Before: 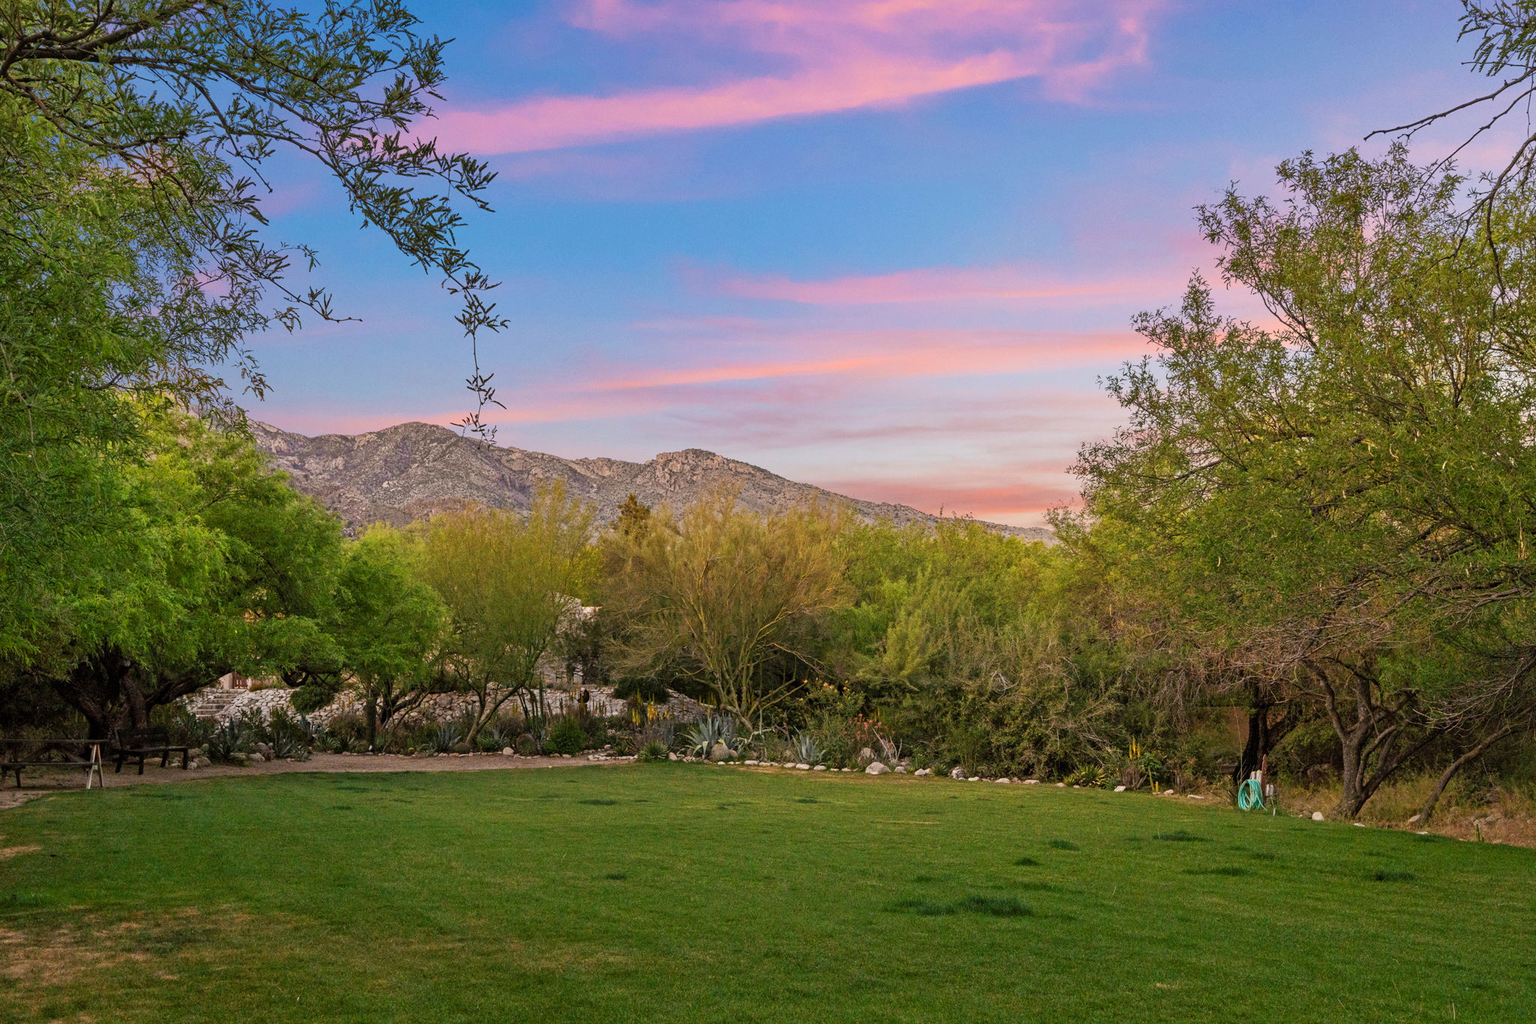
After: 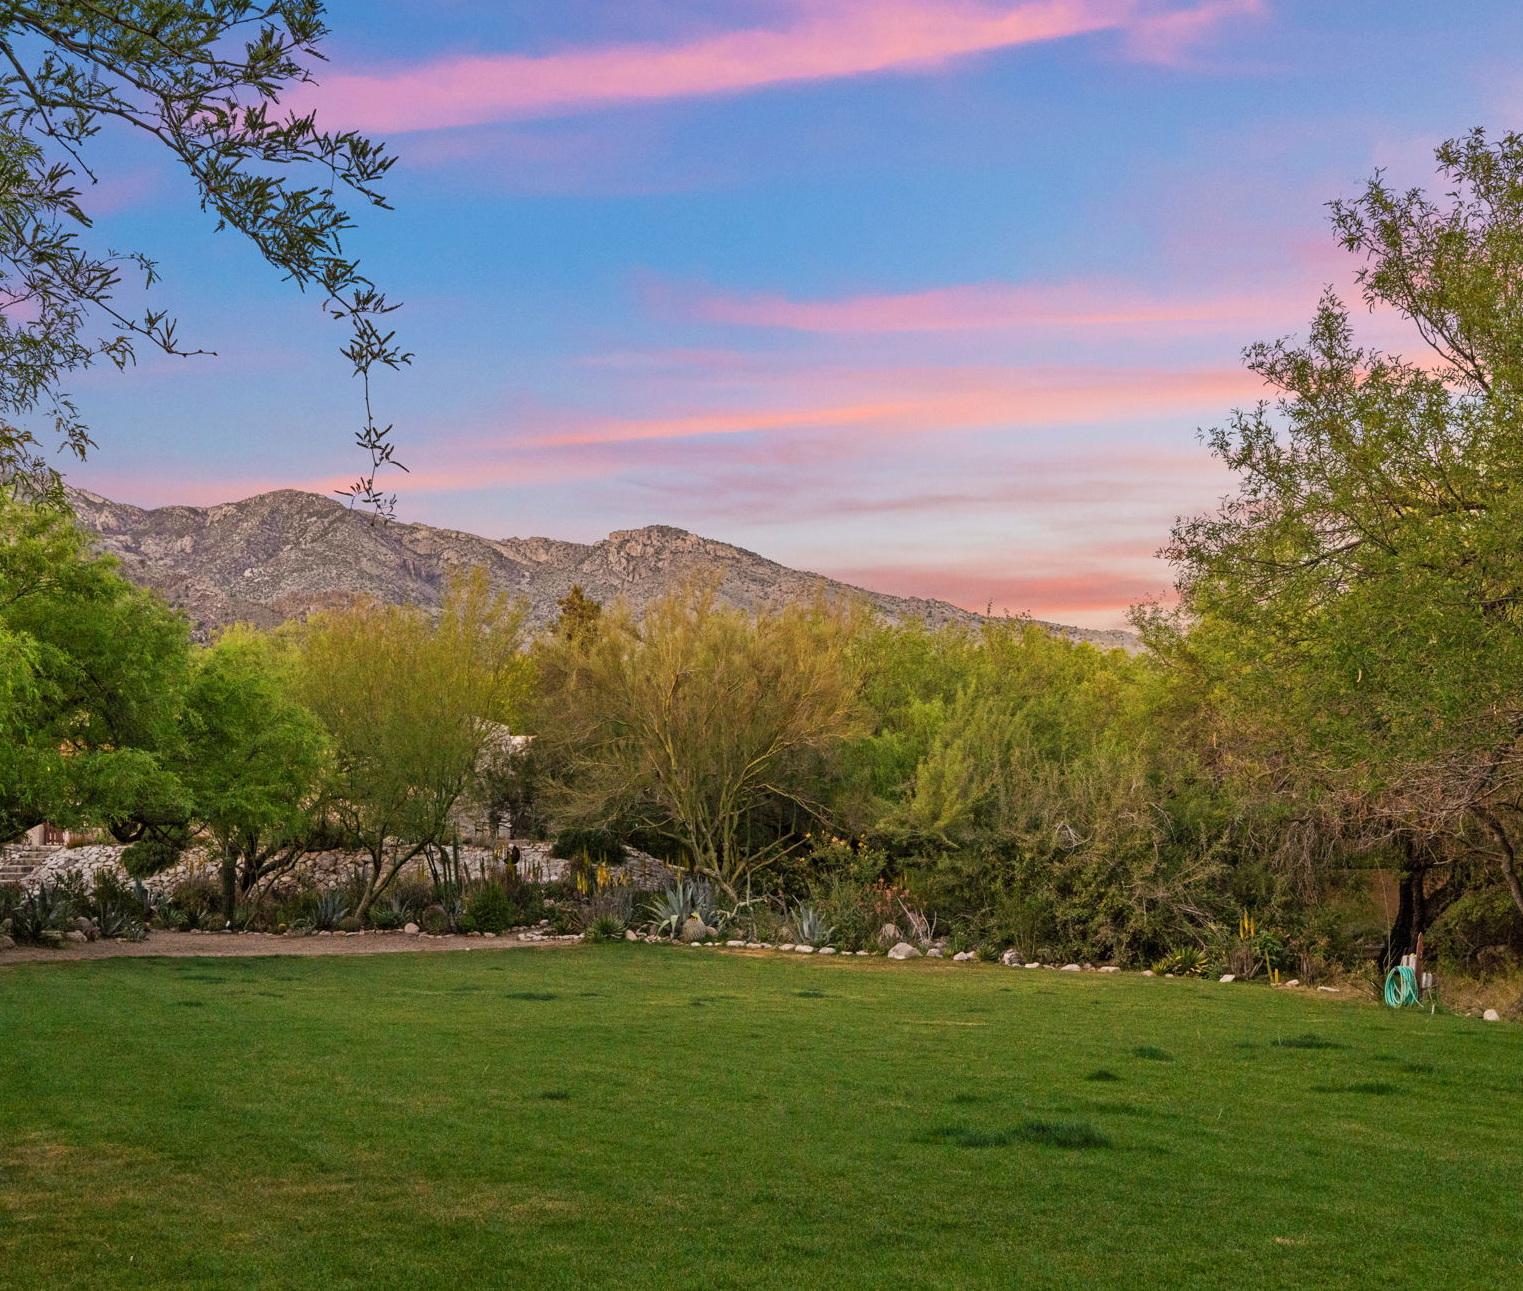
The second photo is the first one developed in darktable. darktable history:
crop and rotate: left 13.007%, top 5.372%, right 12.613%
